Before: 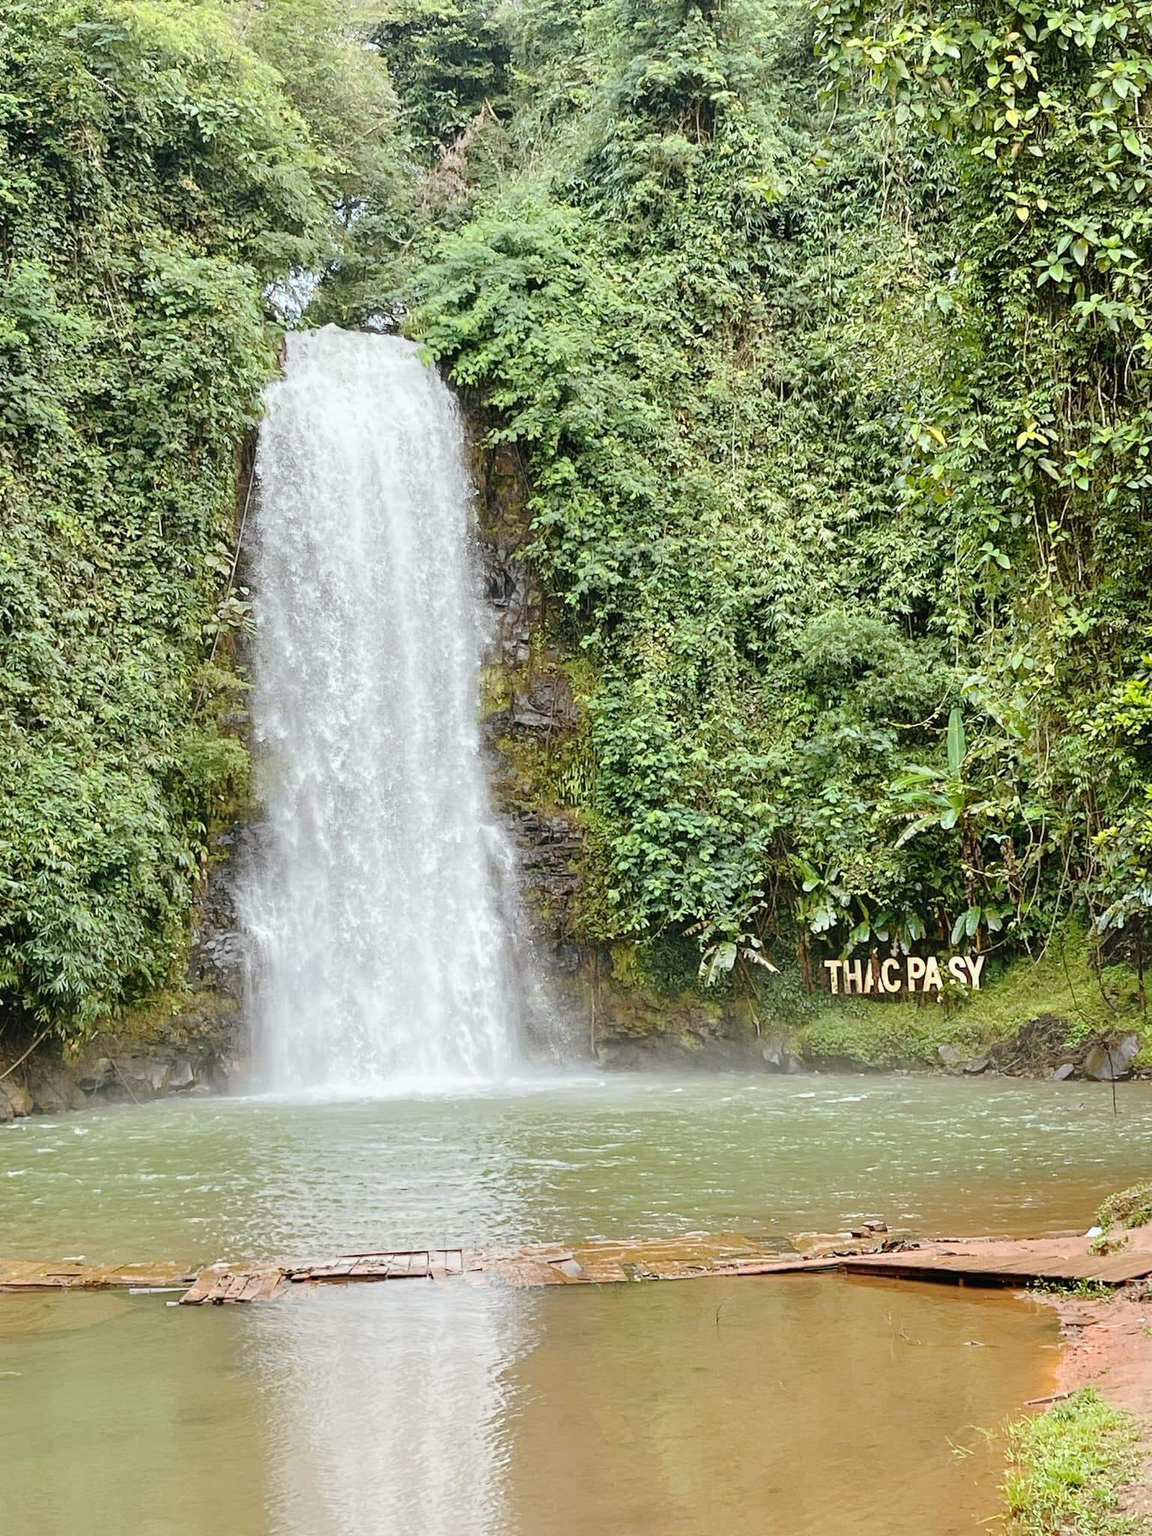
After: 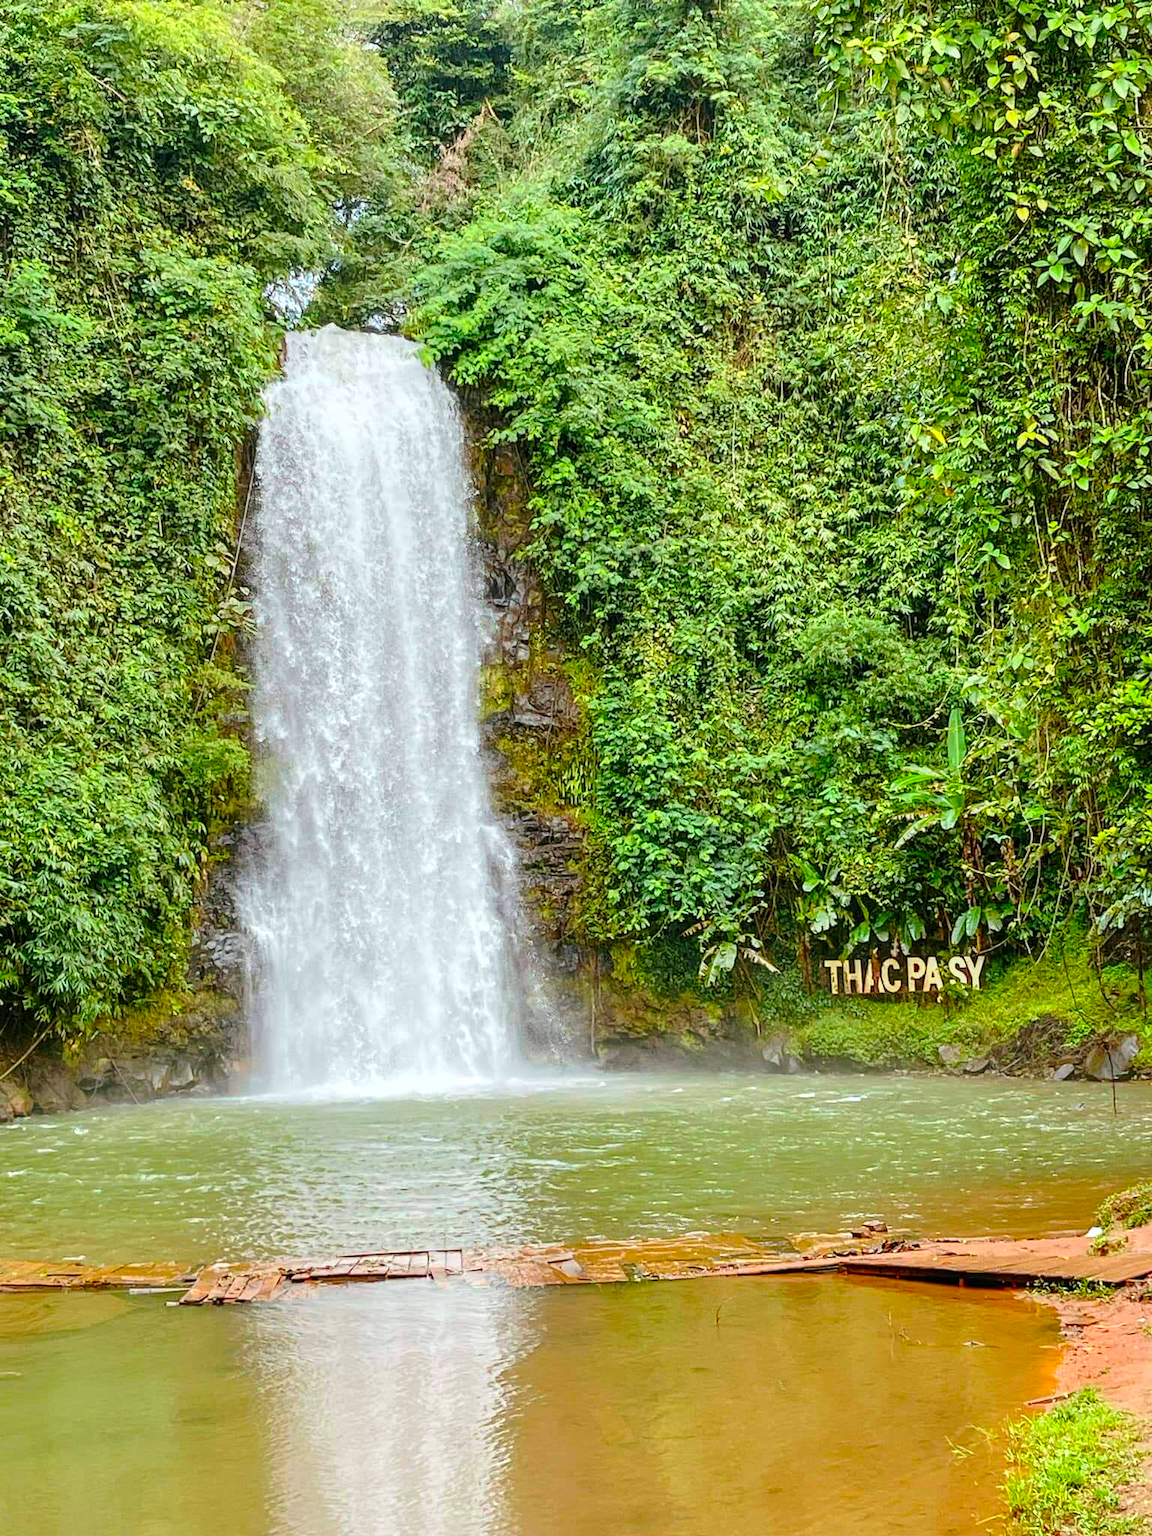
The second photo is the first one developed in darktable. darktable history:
local contrast: on, module defaults
color correction: saturation 1.8
